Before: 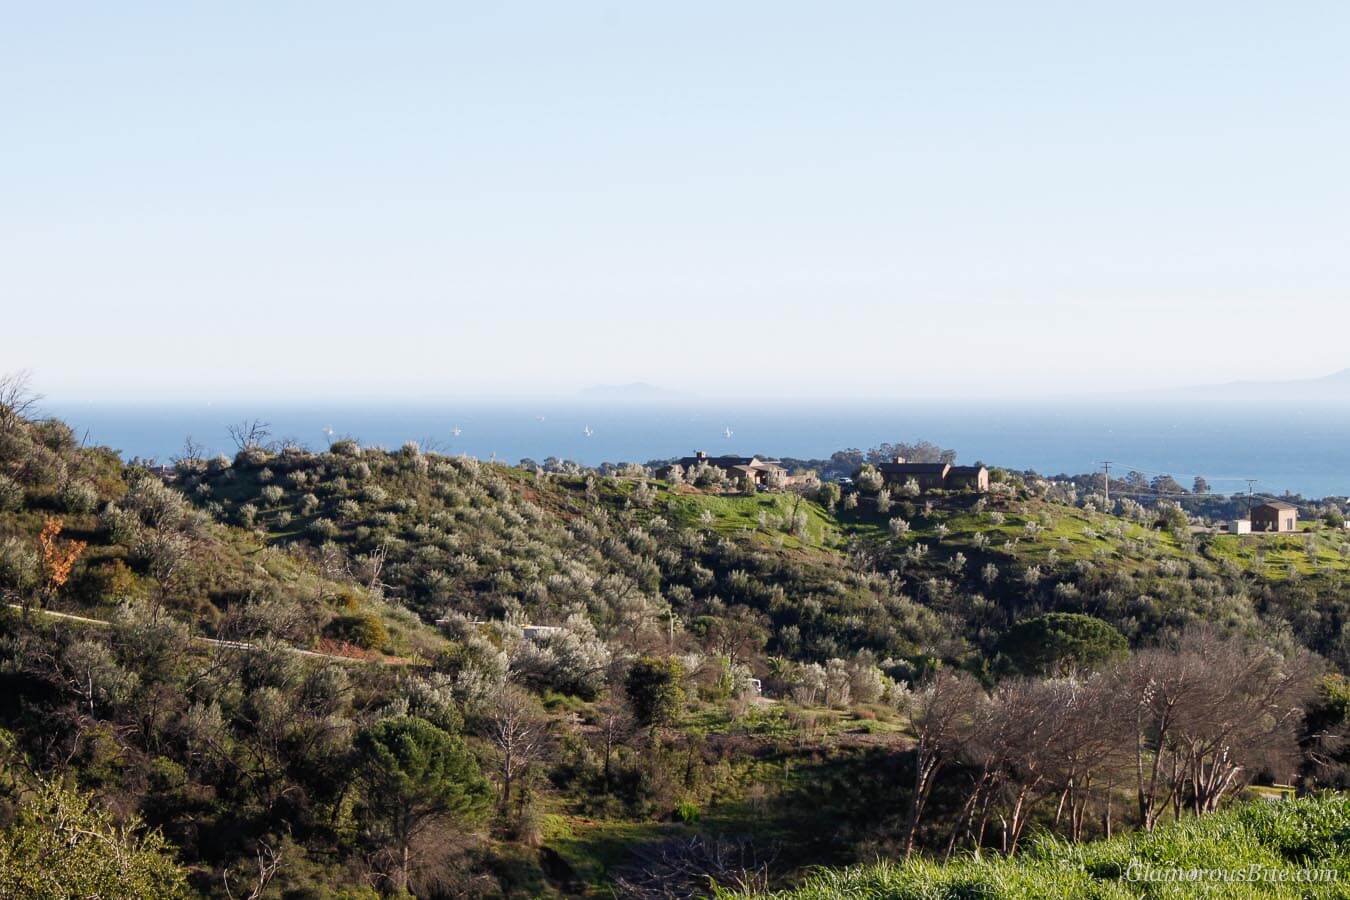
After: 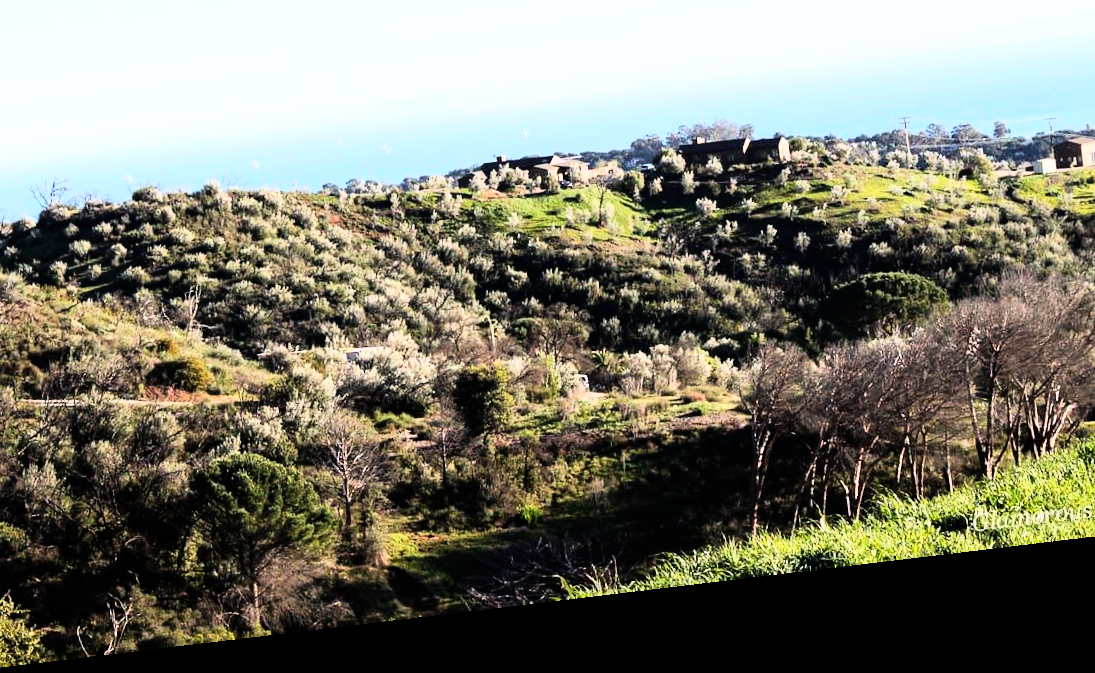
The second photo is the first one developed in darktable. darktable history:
white balance: emerald 1
rgb curve: curves: ch0 [(0, 0) (0.21, 0.15) (0.24, 0.21) (0.5, 0.75) (0.75, 0.96) (0.89, 0.99) (1, 1)]; ch1 [(0, 0.02) (0.21, 0.13) (0.25, 0.2) (0.5, 0.67) (0.75, 0.9) (0.89, 0.97) (1, 1)]; ch2 [(0, 0.02) (0.21, 0.13) (0.25, 0.2) (0.5, 0.67) (0.75, 0.9) (0.89, 0.97) (1, 1)], compensate middle gray true
crop and rotate: left 17.299%, top 35.115%, right 7.015%, bottom 1.024%
rotate and perspective: rotation -6.83°, automatic cropping off
